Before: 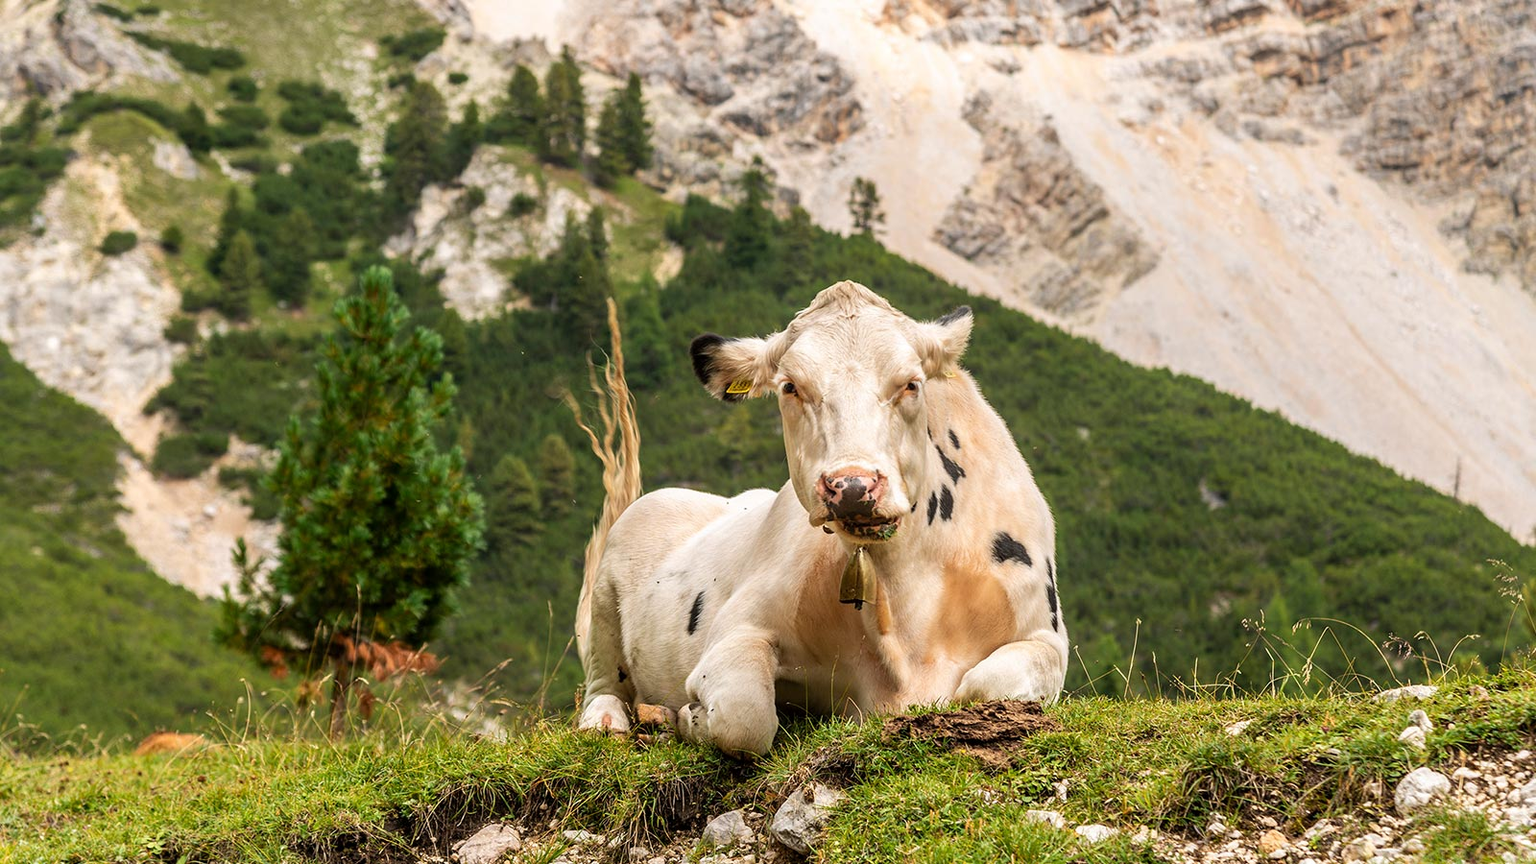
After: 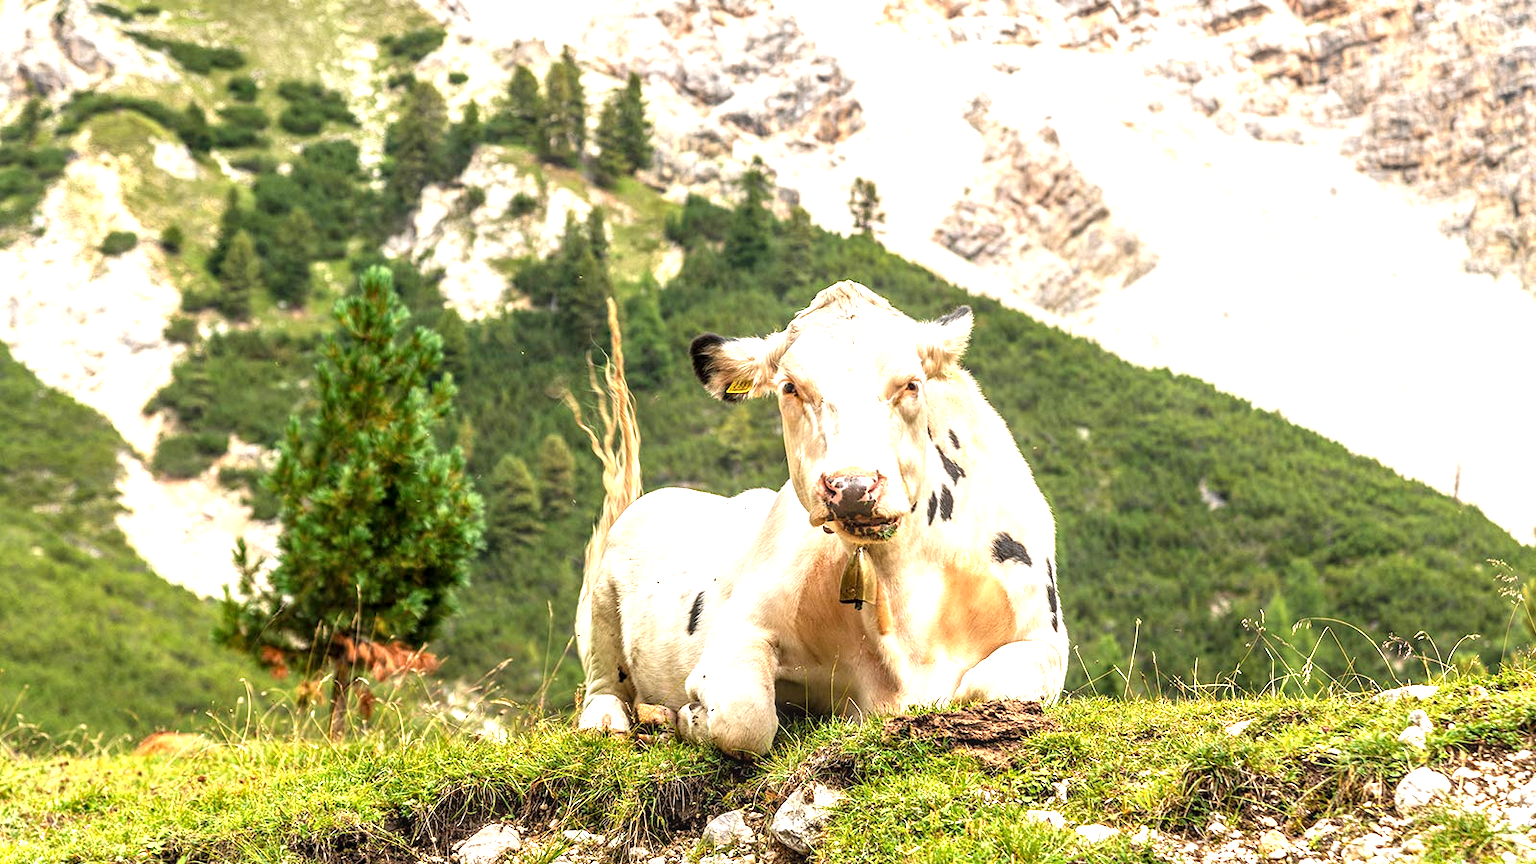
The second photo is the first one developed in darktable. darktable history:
exposure: black level correction 0, exposure 1.103 EV, compensate highlight preservation false
local contrast: on, module defaults
